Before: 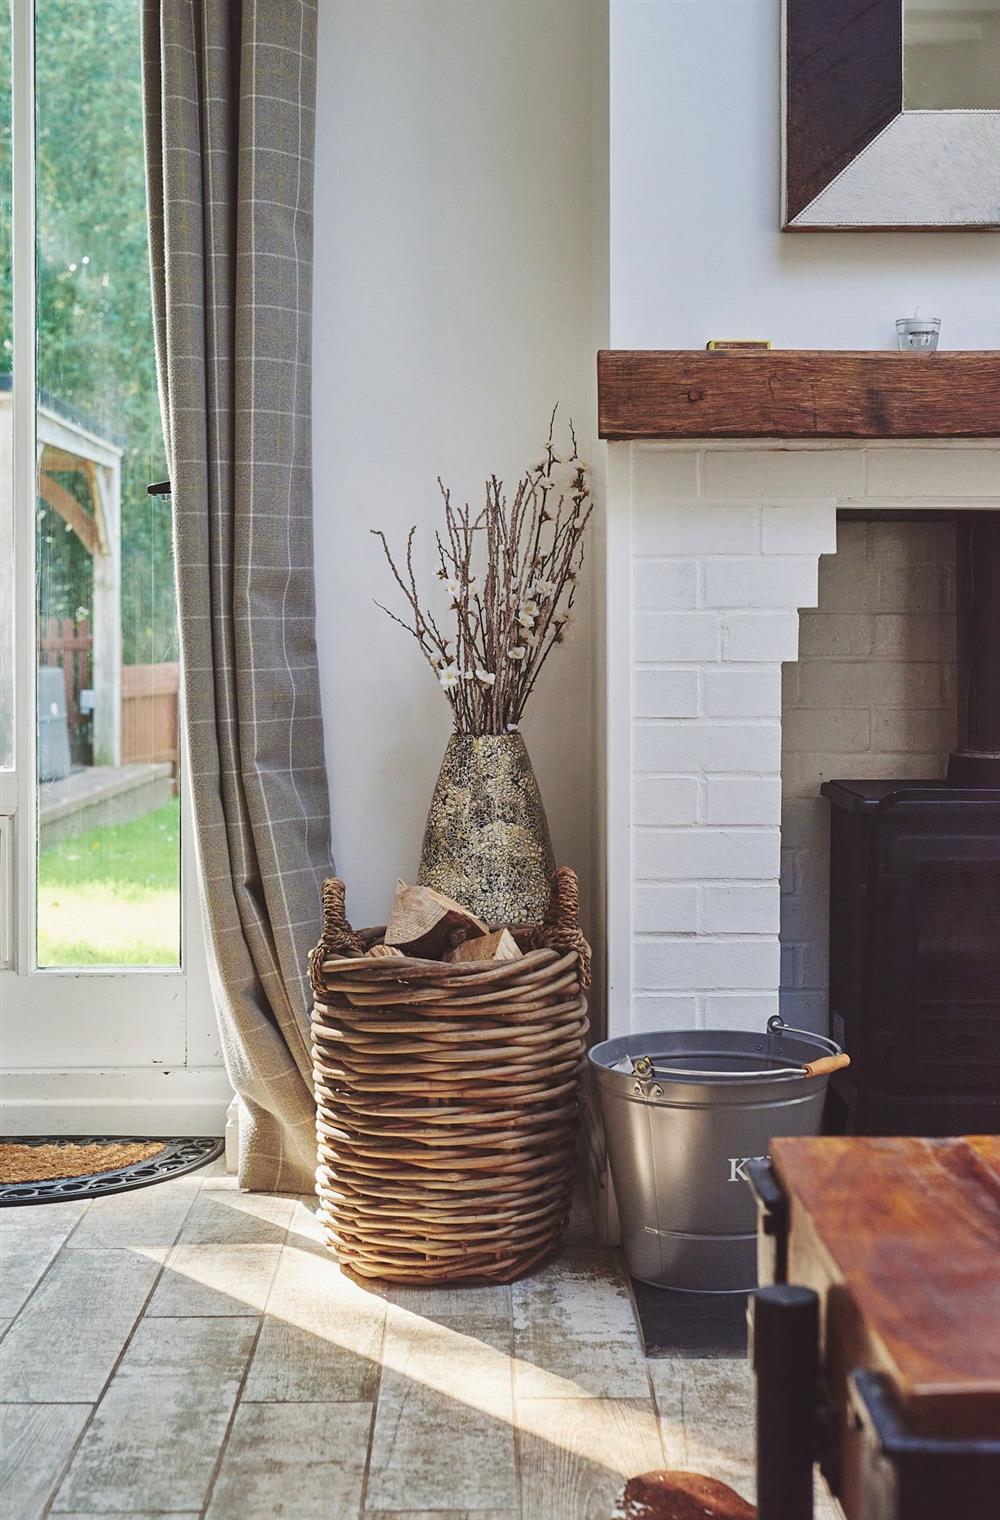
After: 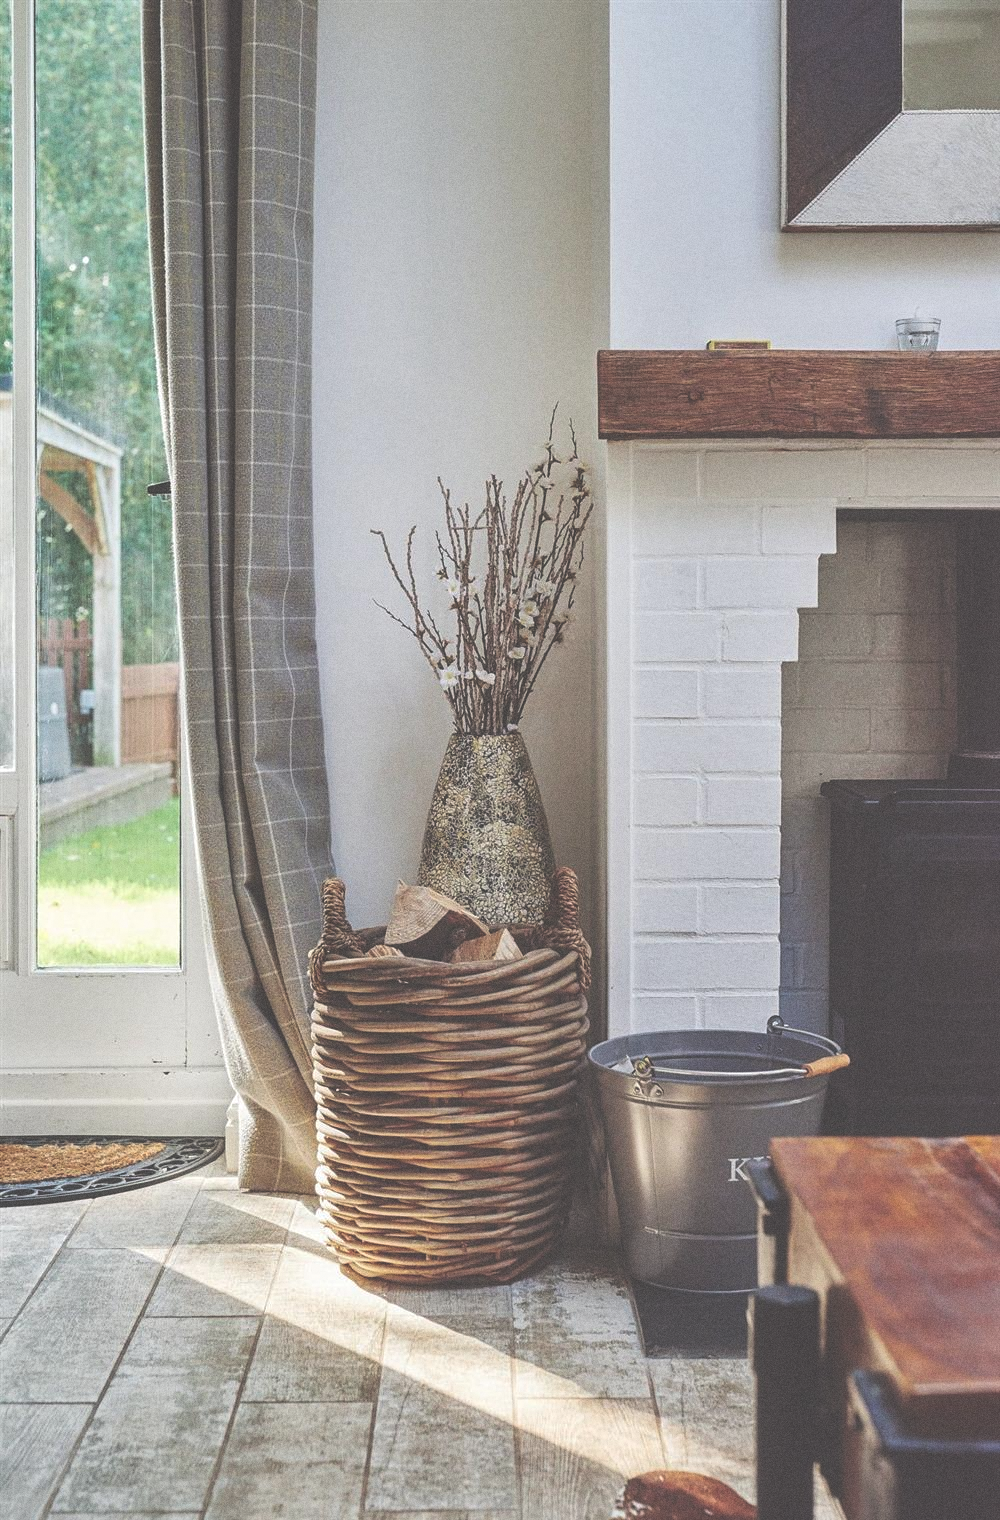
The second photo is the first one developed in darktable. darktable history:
exposure: black level correction -0.062, exposure -0.05 EV, compensate highlight preservation false
local contrast: highlights 100%, shadows 100%, detail 131%, midtone range 0.2
grain: coarseness 0.09 ISO
